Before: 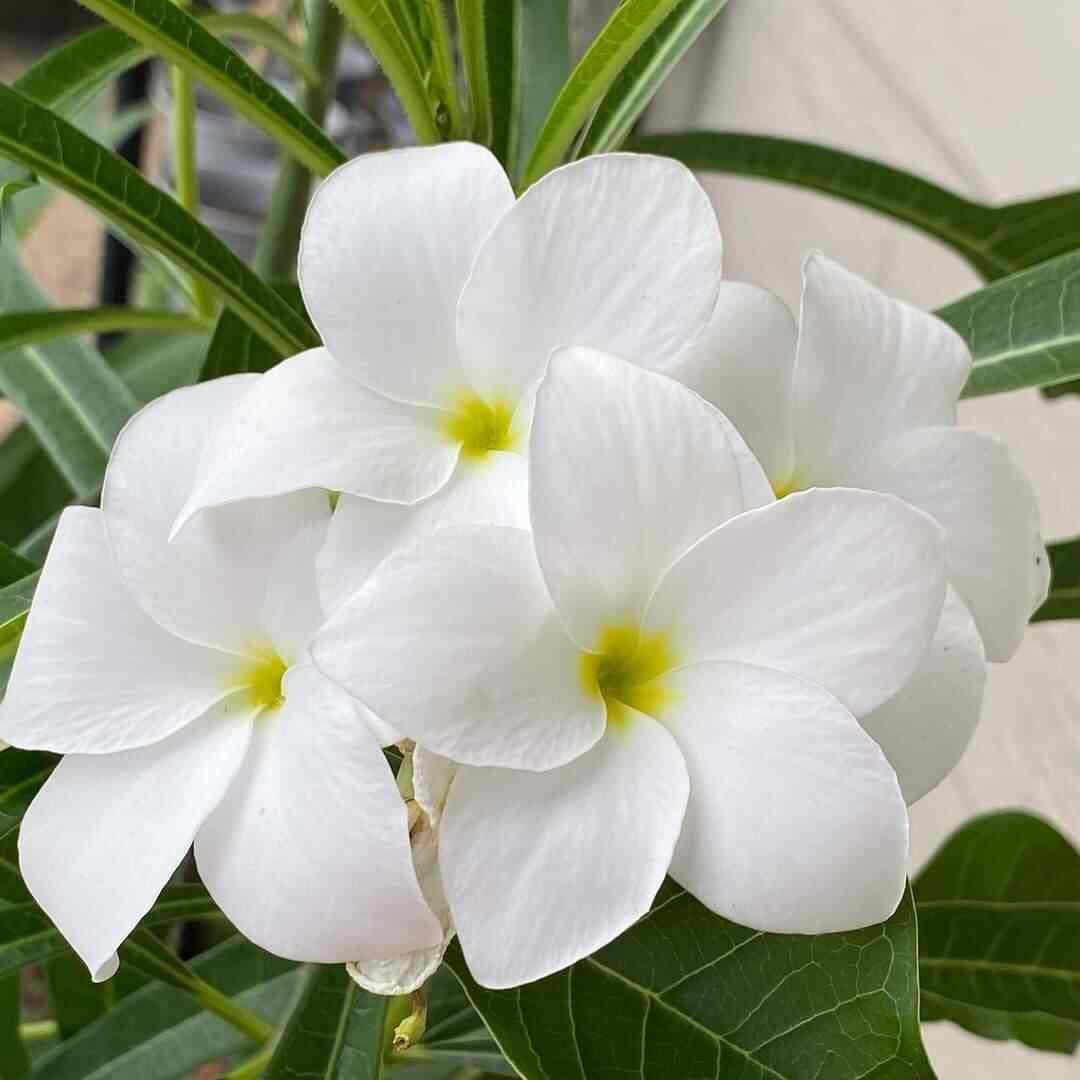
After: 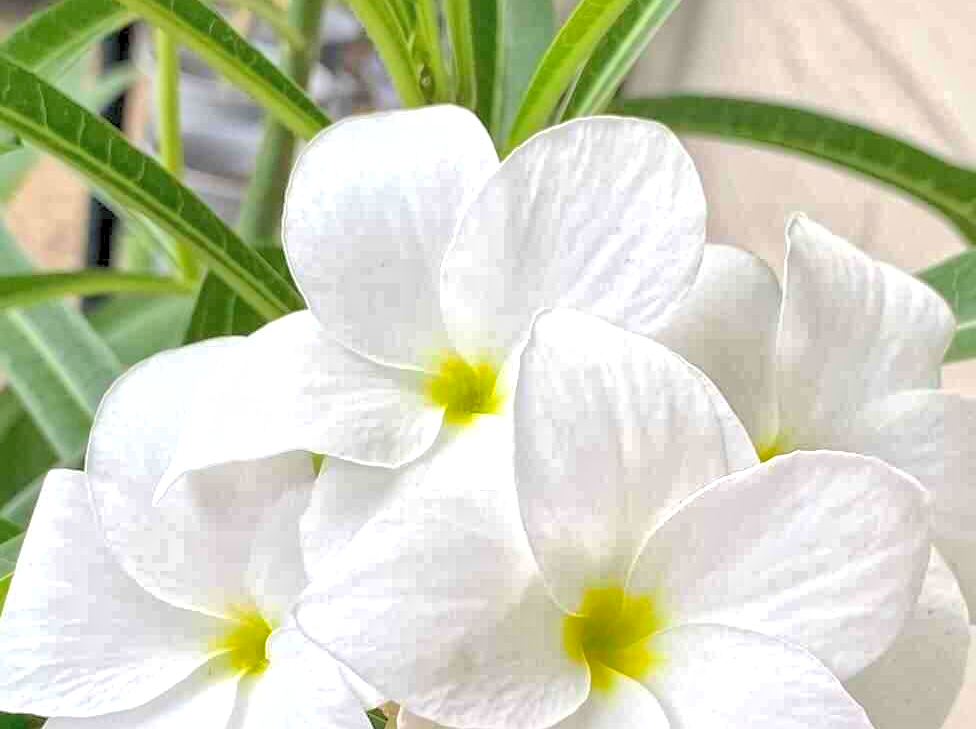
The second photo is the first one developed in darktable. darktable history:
global tonemap: drago (1, 100), detail 1
levels: black 3.83%, white 90.64%, levels [0.044, 0.416, 0.908]
shadows and highlights: on, module defaults
crop: left 1.509%, top 3.452%, right 7.696%, bottom 28.452%
